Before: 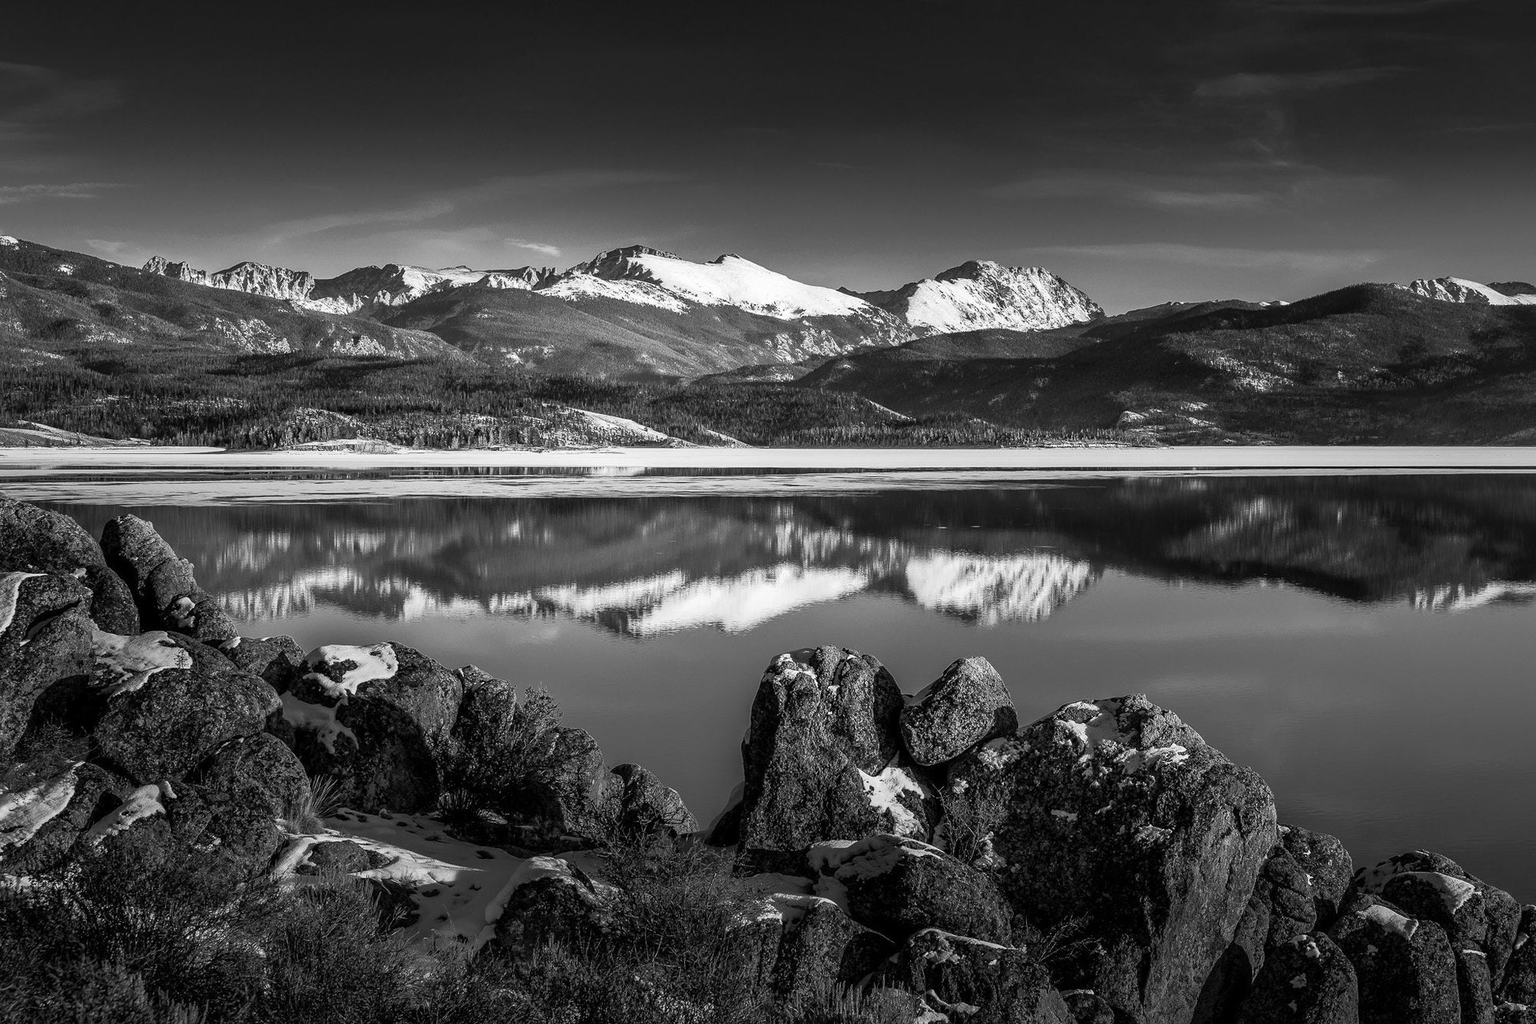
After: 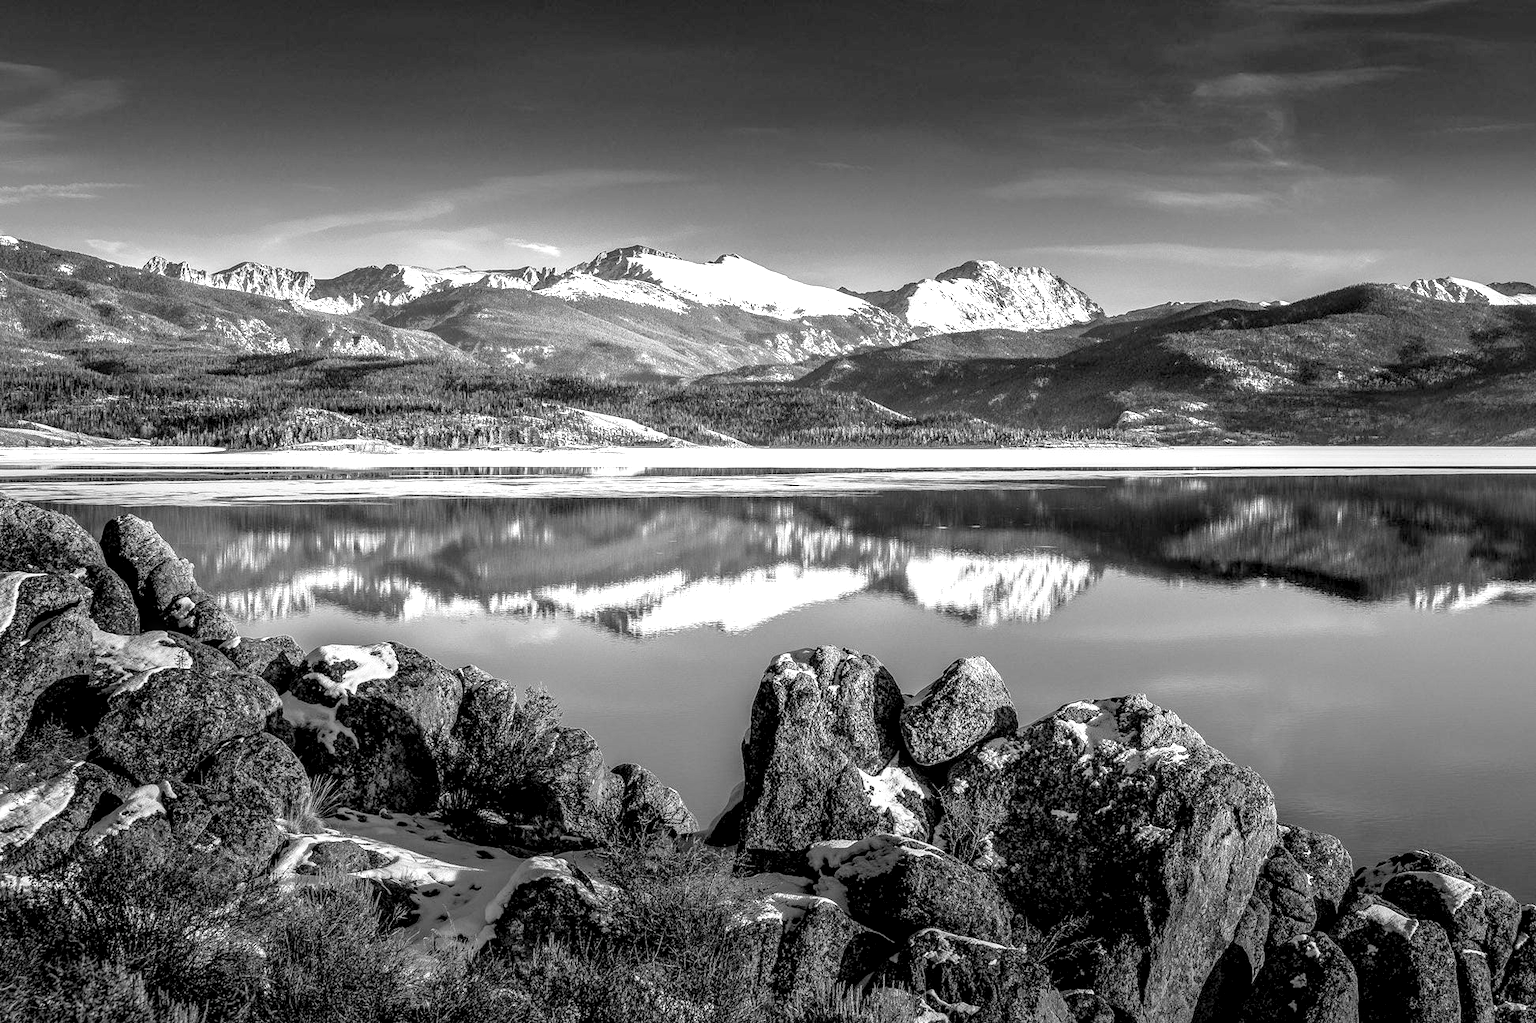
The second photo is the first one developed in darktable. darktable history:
local contrast: detail 130%
levels: levels [0.036, 0.364, 0.827]
